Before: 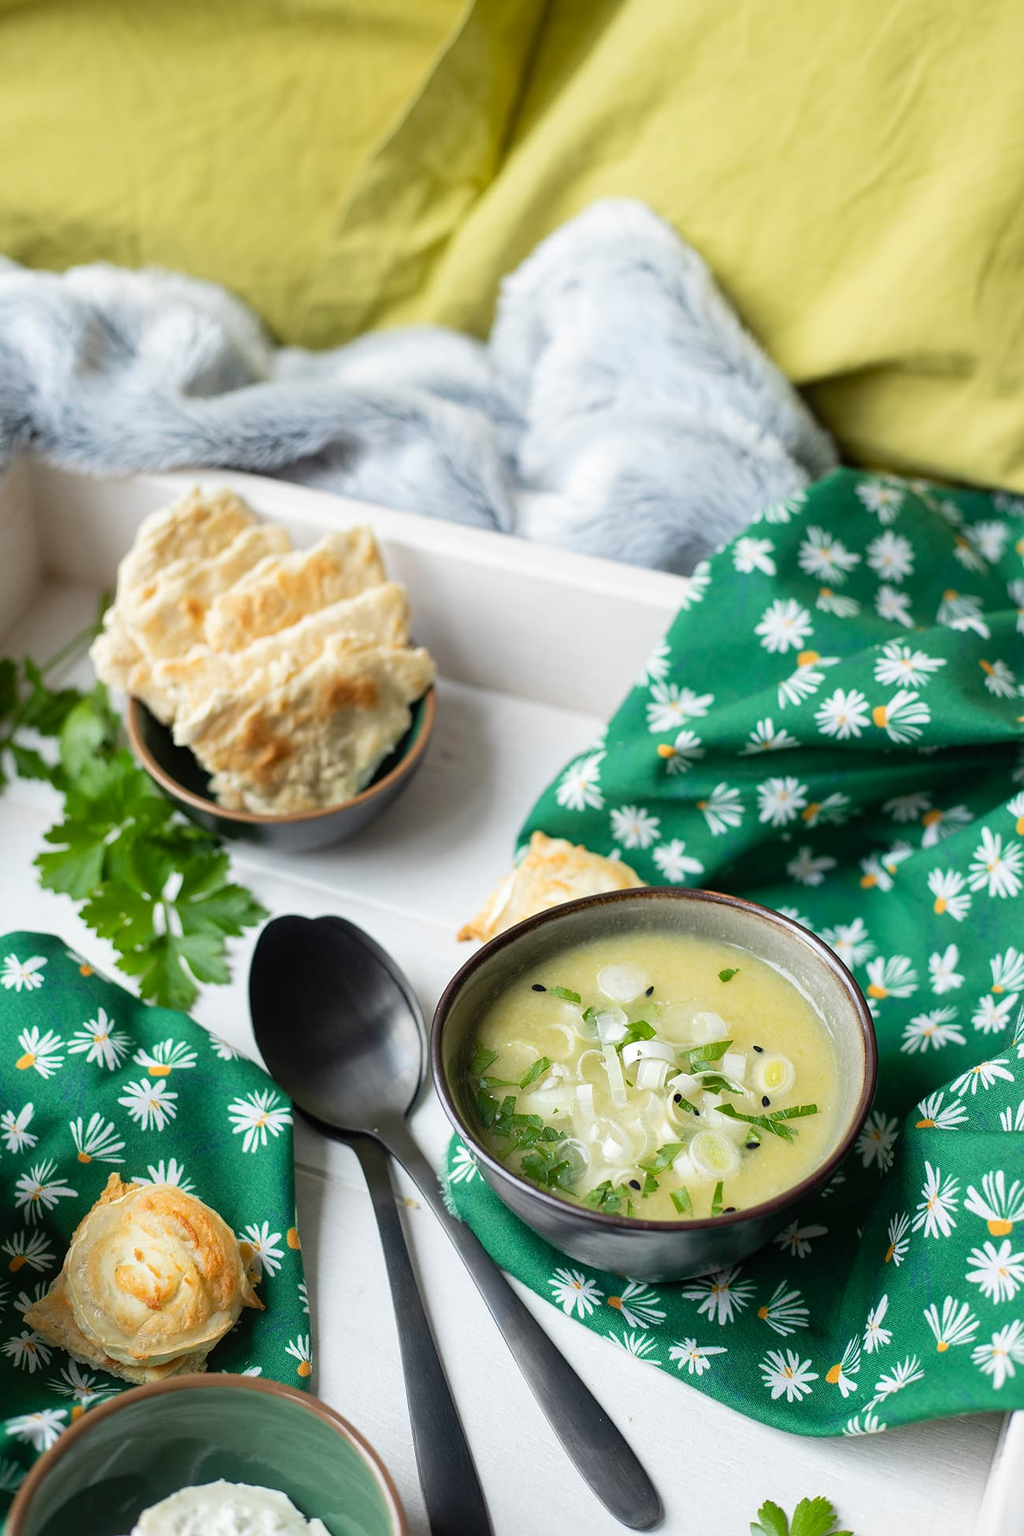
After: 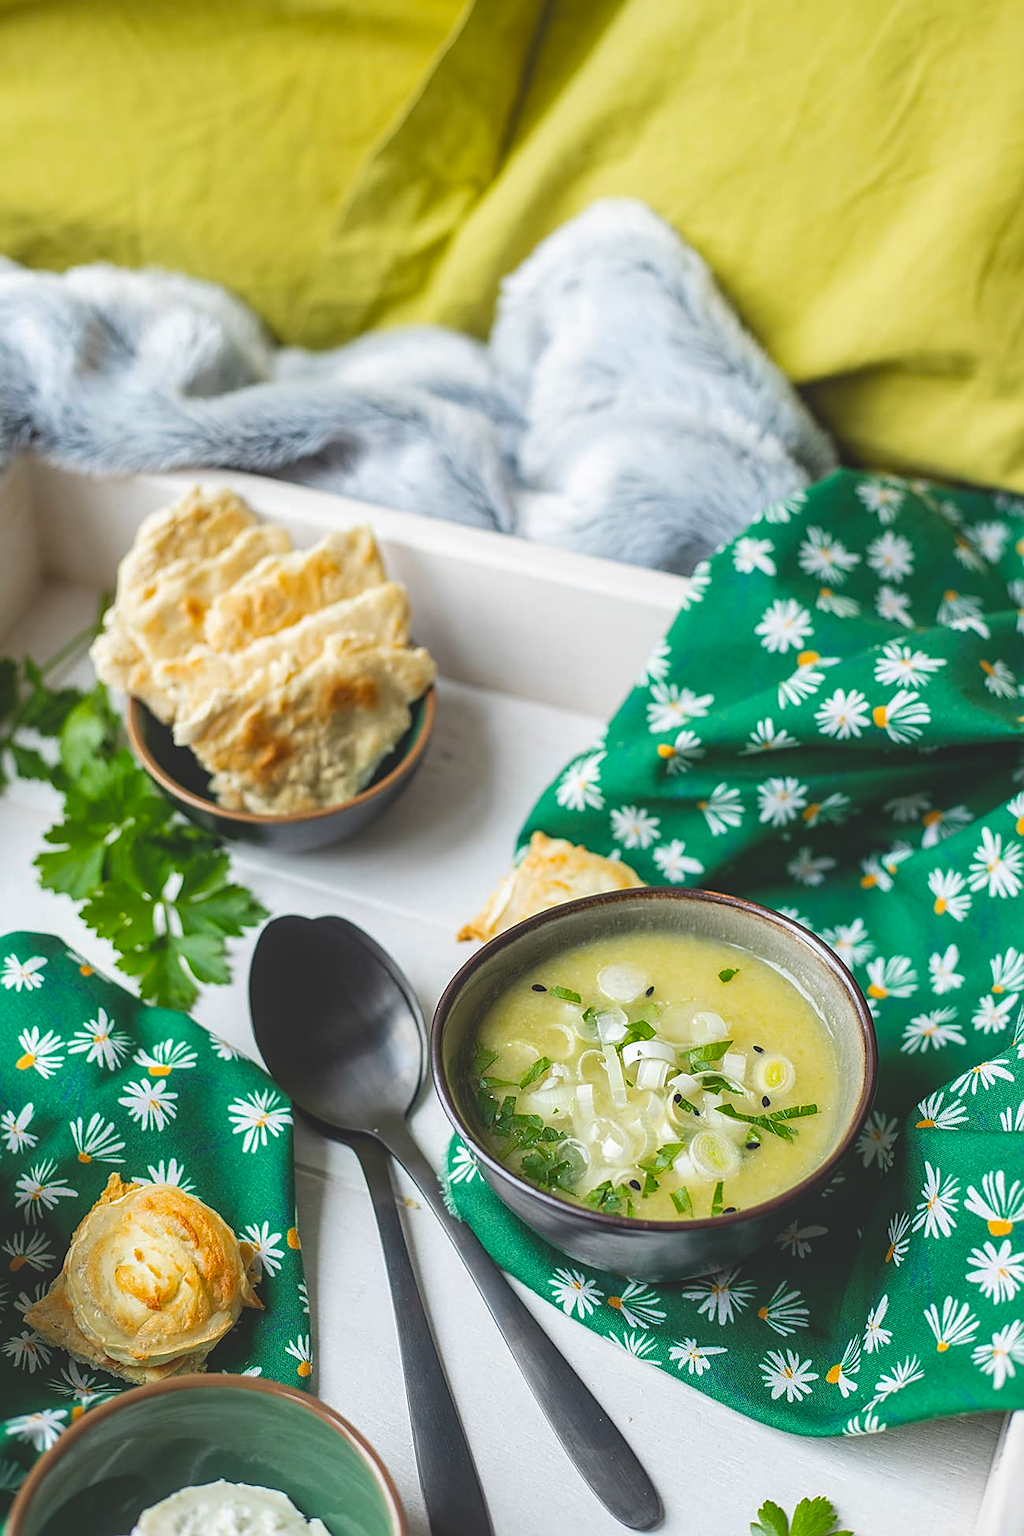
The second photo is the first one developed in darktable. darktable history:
exposure: black level correction -0.025, exposure -0.117 EV, compensate highlight preservation false
local contrast: on, module defaults
white balance: emerald 1
sharpen: on, module defaults
color balance rgb: perceptual saturation grading › global saturation 20%, global vibrance 20%
